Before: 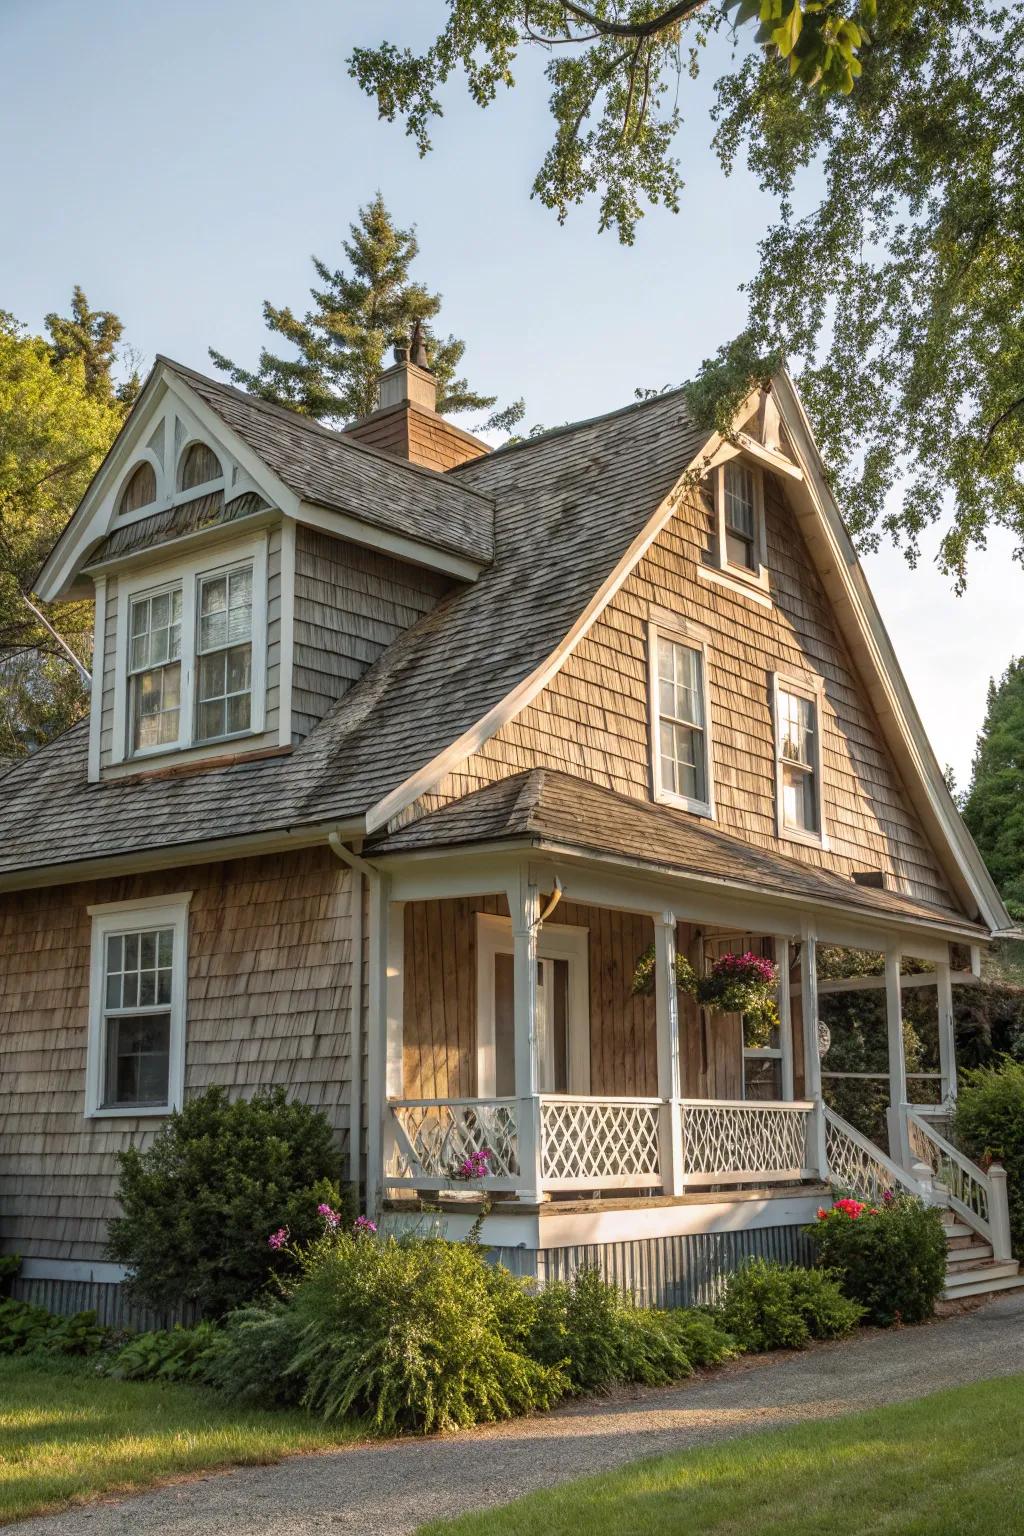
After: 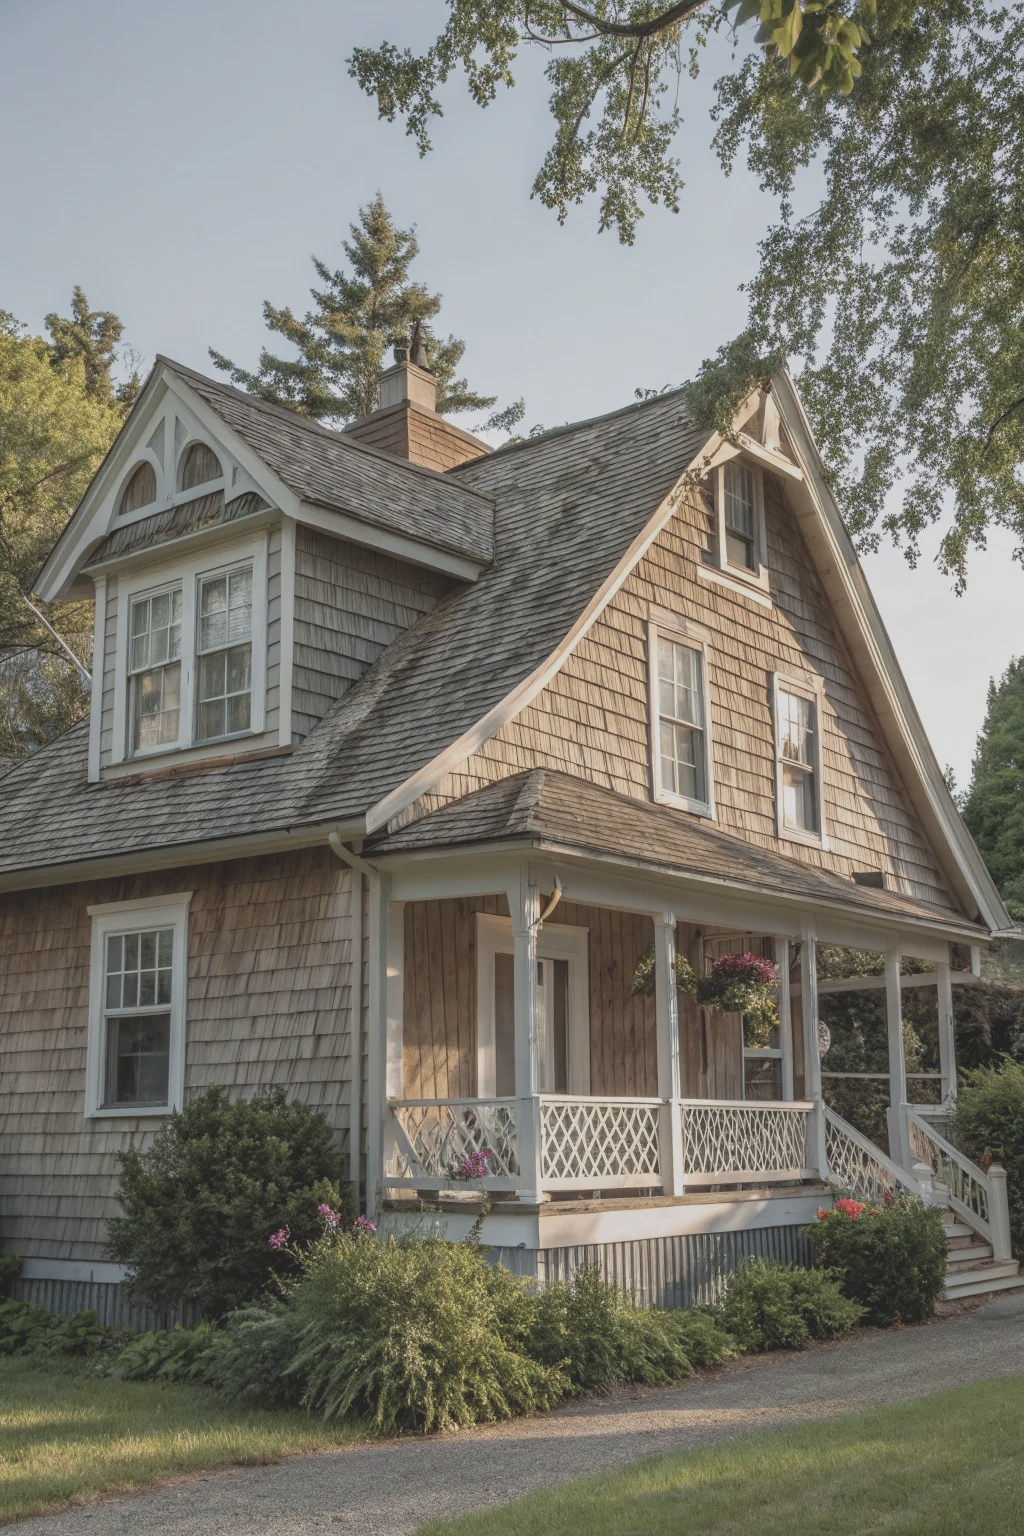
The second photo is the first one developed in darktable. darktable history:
contrast brightness saturation: contrast -0.252, saturation -0.44
